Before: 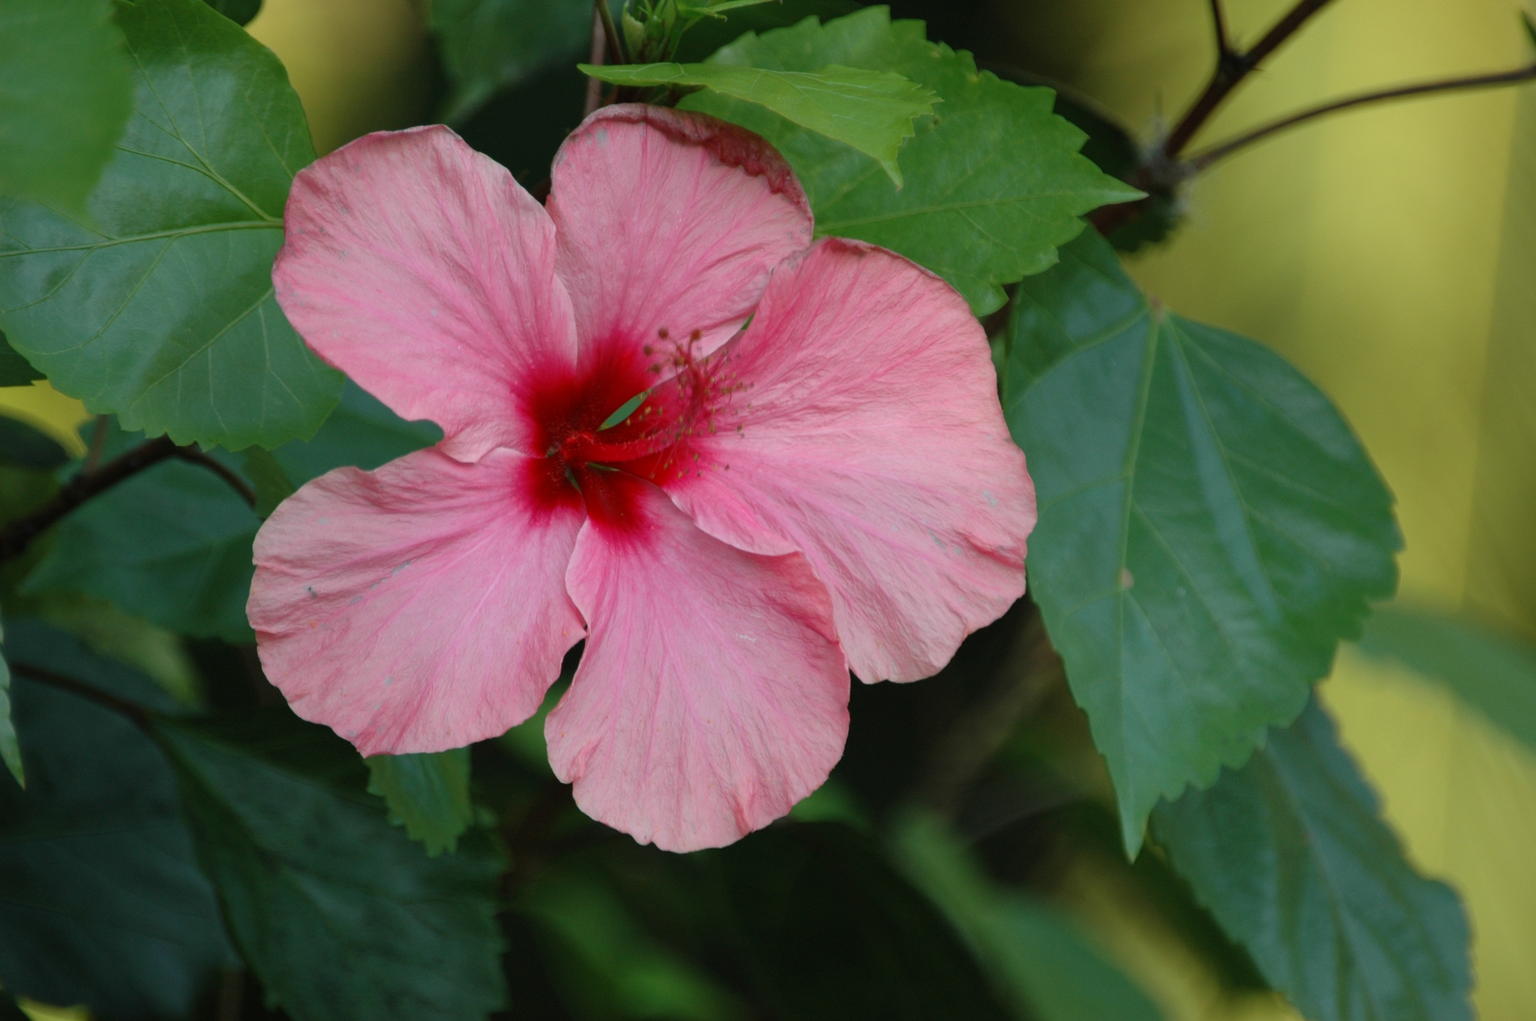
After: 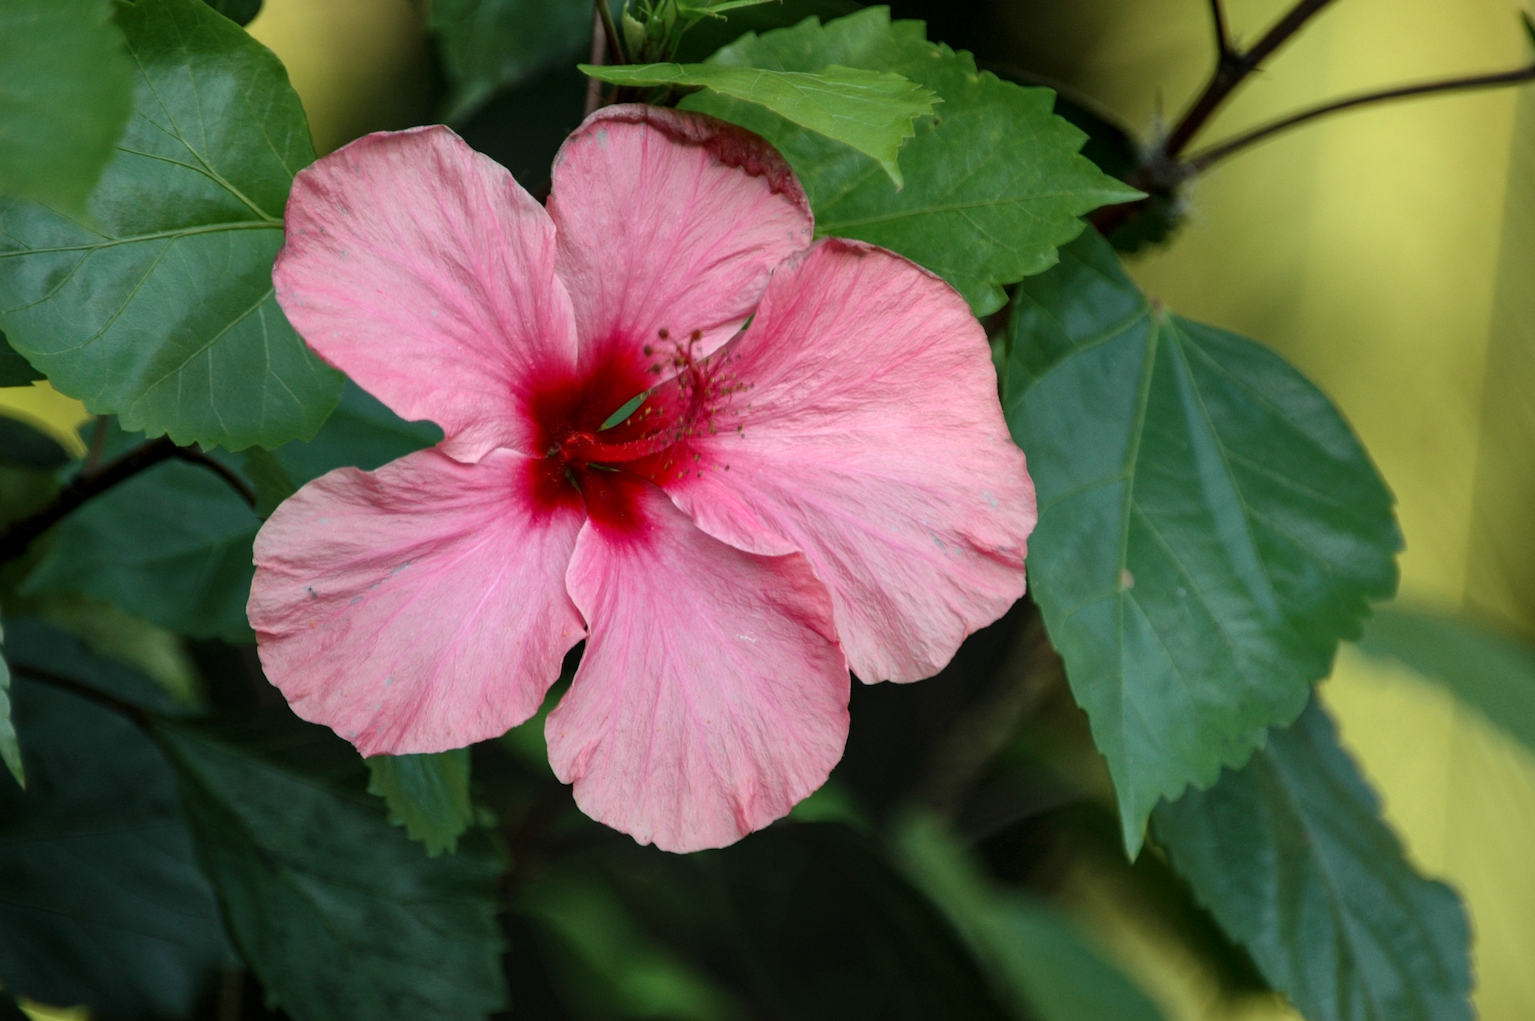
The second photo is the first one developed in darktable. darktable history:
local contrast: on, module defaults
white balance: emerald 1
tone equalizer: -8 EV -0.417 EV, -7 EV -0.389 EV, -6 EV -0.333 EV, -5 EV -0.222 EV, -3 EV 0.222 EV, -2 EV 0.333 EV, -1 EV 0.389 EV, +0 EV 0.417 EV, edges refinement/feathering 500, mask exposure compensation -1.25 EV, preserve details no
